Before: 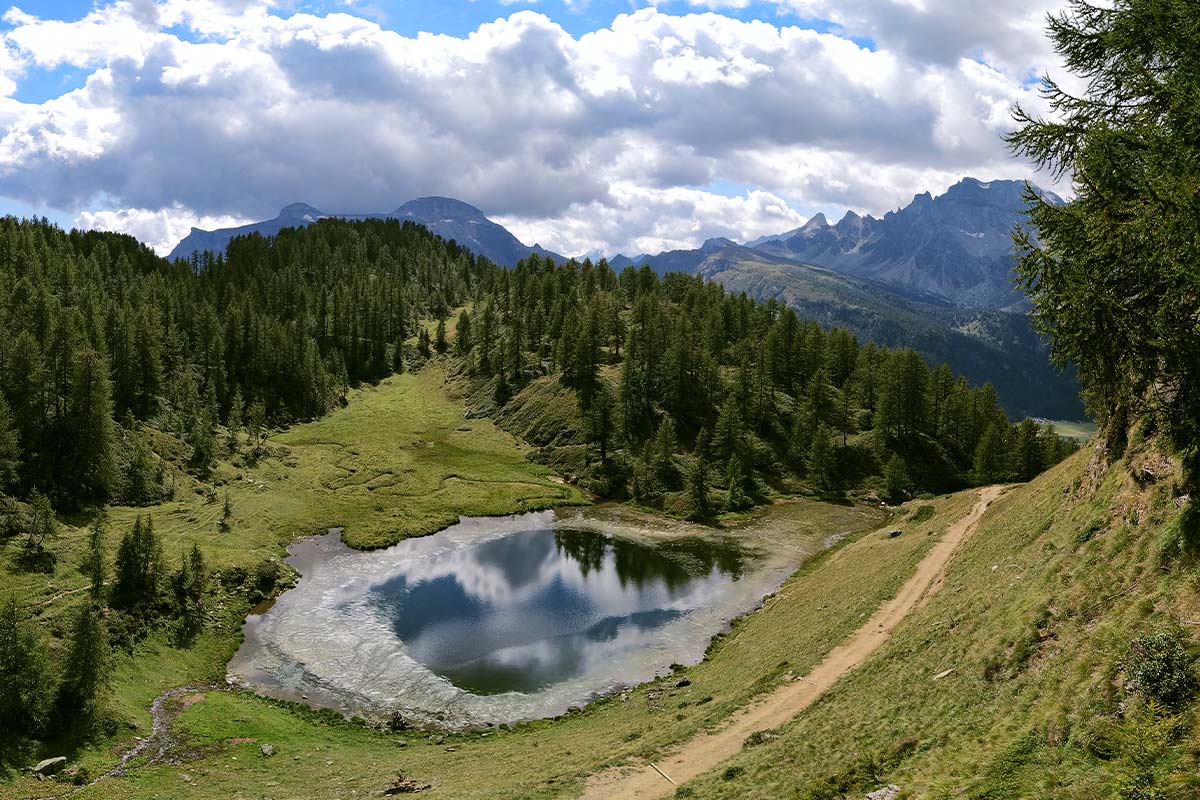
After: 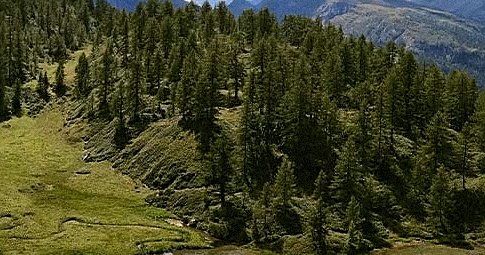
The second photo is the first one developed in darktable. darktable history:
color contrast: green-magenta contrast 0.8, blue-yellow contrast 1.1, unbound 0
grain: mid-tones bias 0%
sharpen: on, module defaults
crop: left 31.751%, top 32.172%, right 27.8%, bottom 35.83%
